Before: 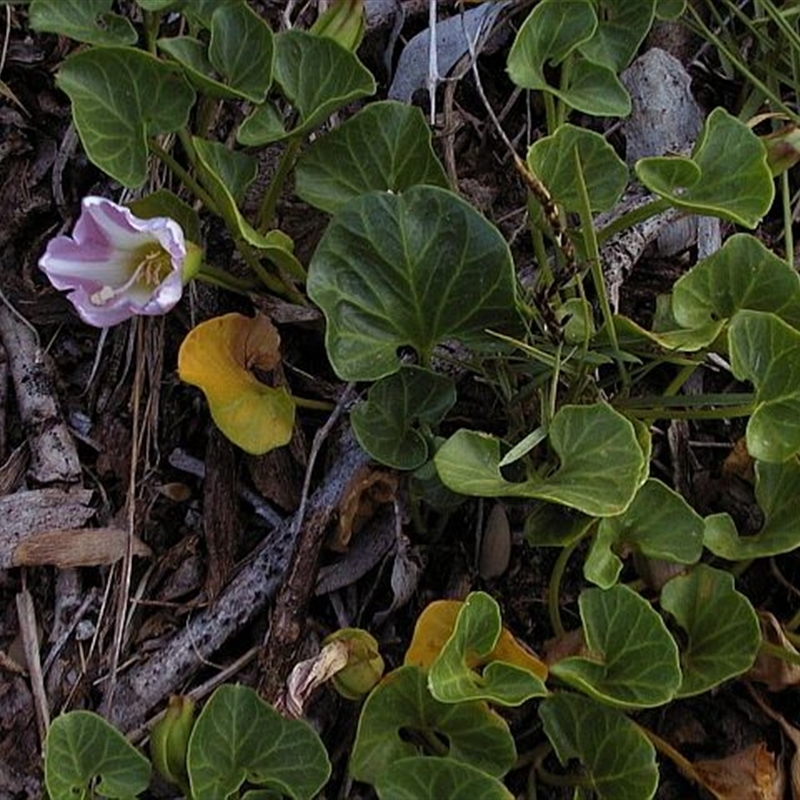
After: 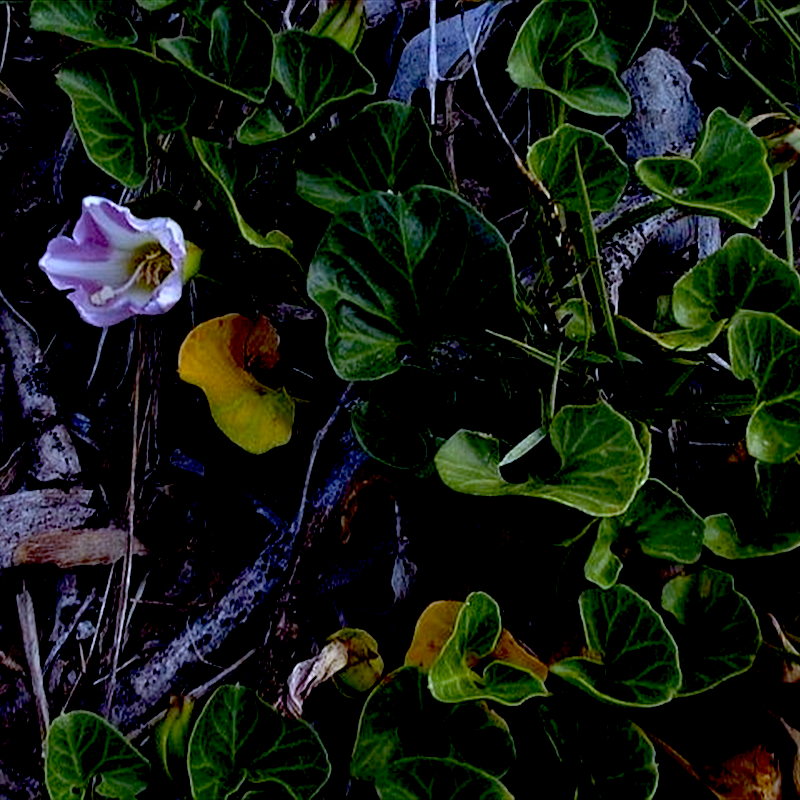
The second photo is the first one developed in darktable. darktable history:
white balance: red 0.948, green 1.02, blue 1.176
exposure: black level correction 0.056, compensate highlight preservation false
